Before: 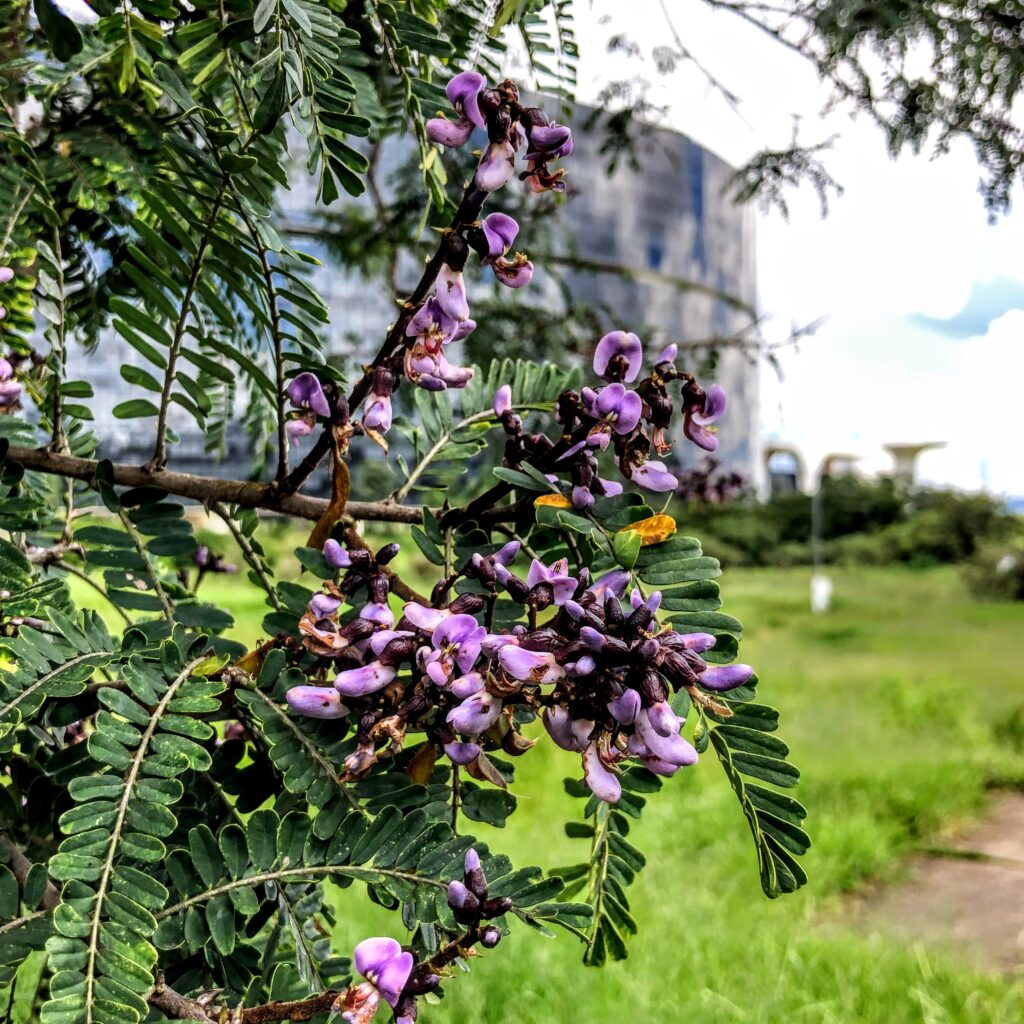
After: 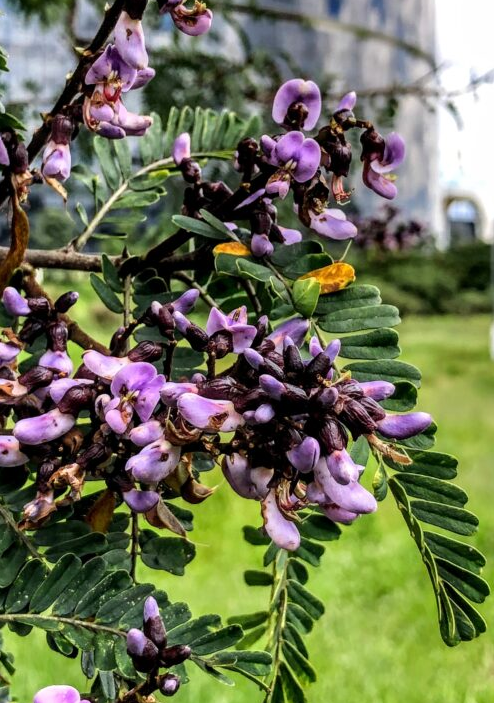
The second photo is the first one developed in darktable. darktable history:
crop: left 31.379%, top 24.658%, right 20.326%, bottom 6.628%
levels: mode automatic
